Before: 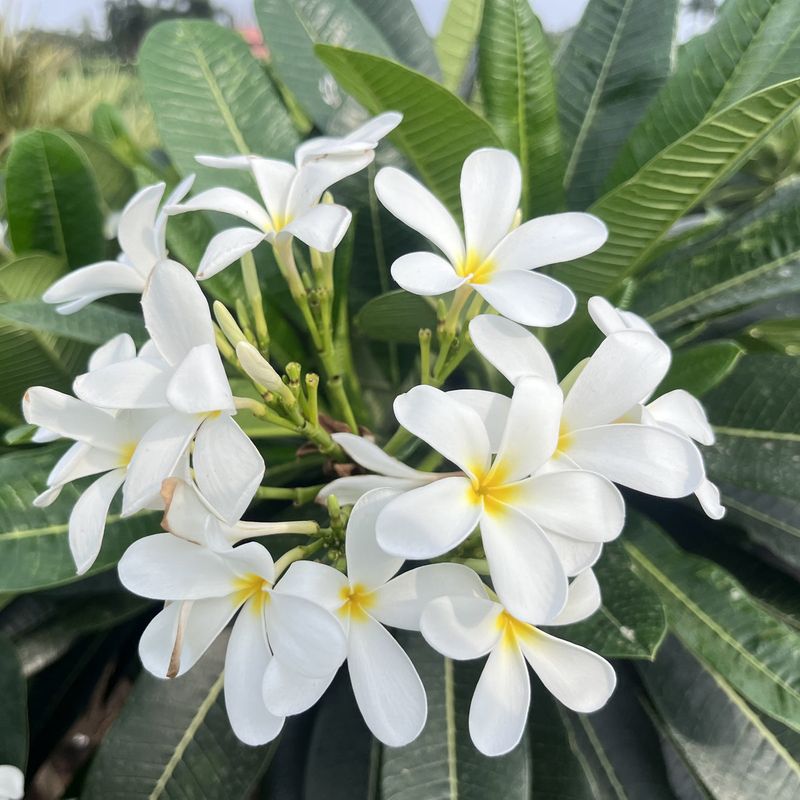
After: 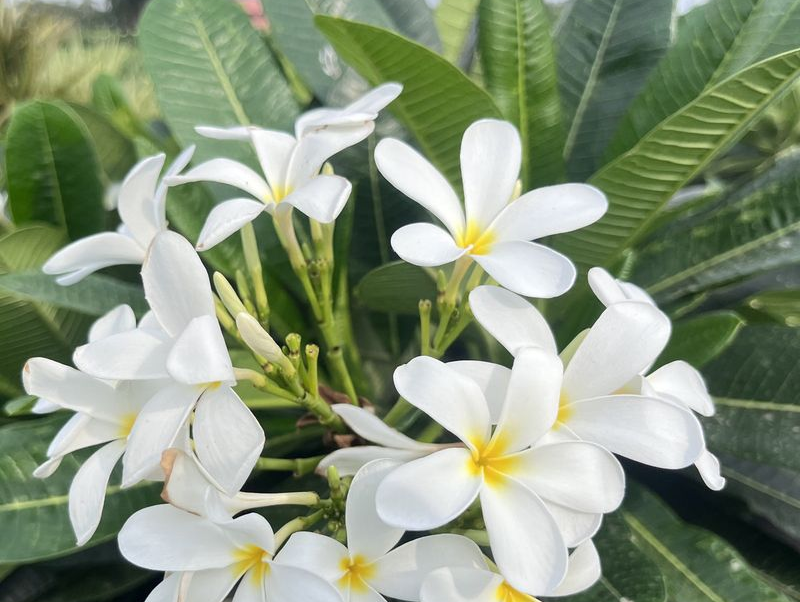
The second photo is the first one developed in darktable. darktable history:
crop: top 3.725%, bottom 20.995%
